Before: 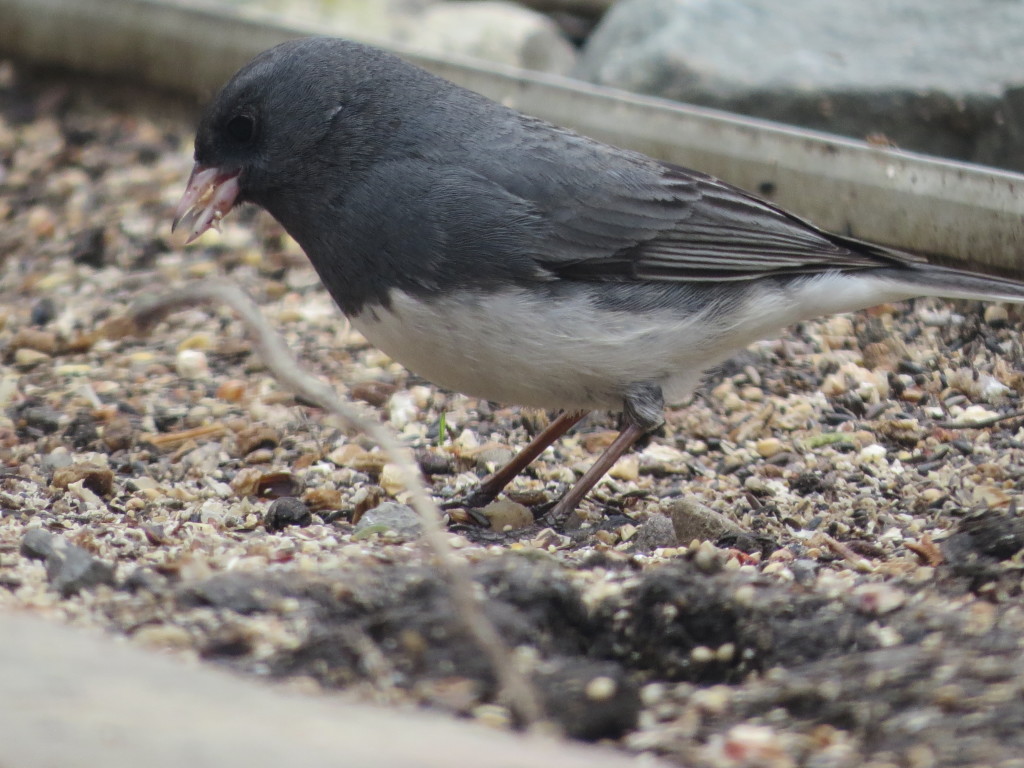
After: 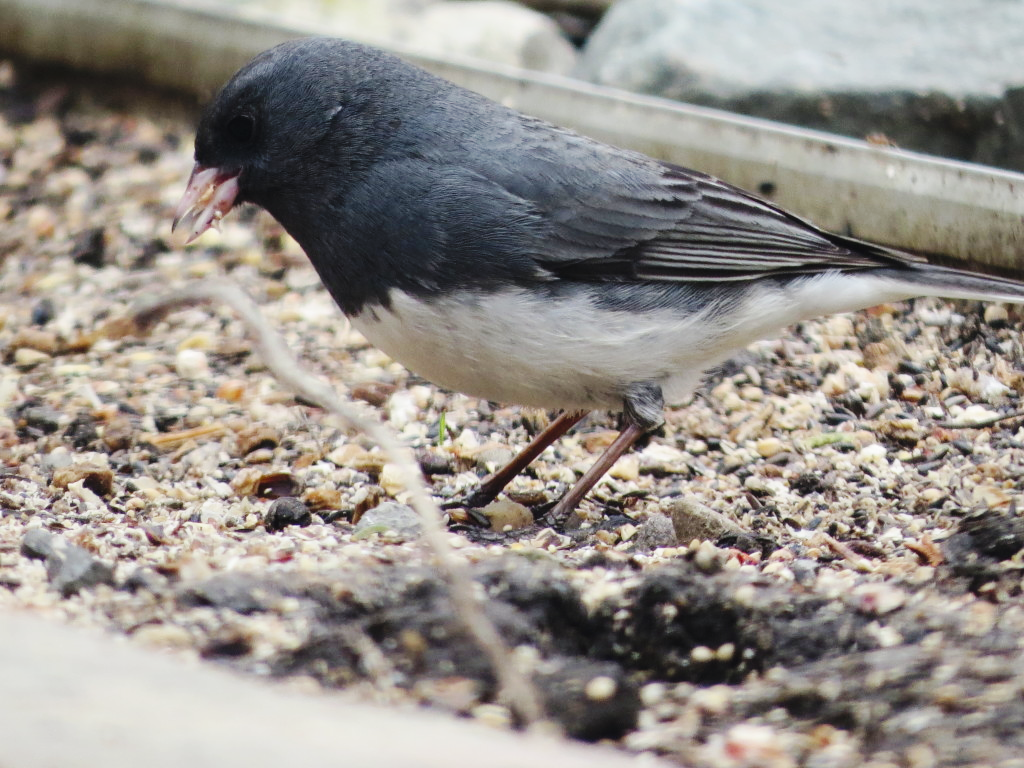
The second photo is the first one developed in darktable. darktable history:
base curve: curves: ch0 [(0, 0) (0.036, 0.025) (0.121, 0.166) (0.206, 0.329) (0.605, 0.79) (1, 1)], exposure shift 0.01, preserve colors none
